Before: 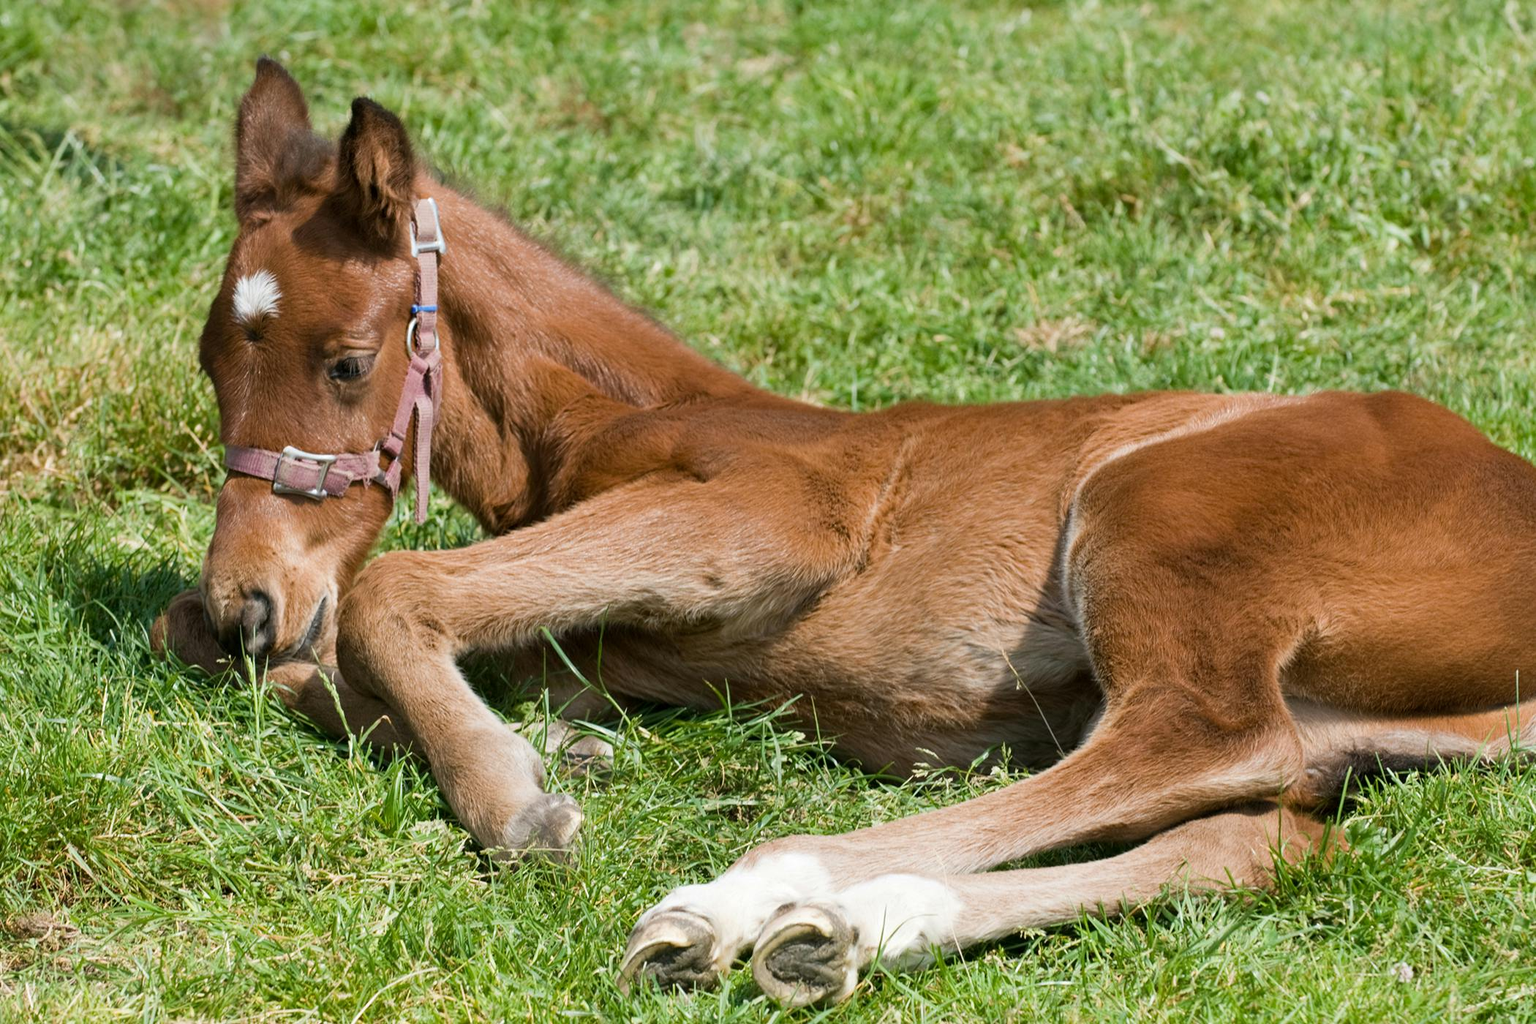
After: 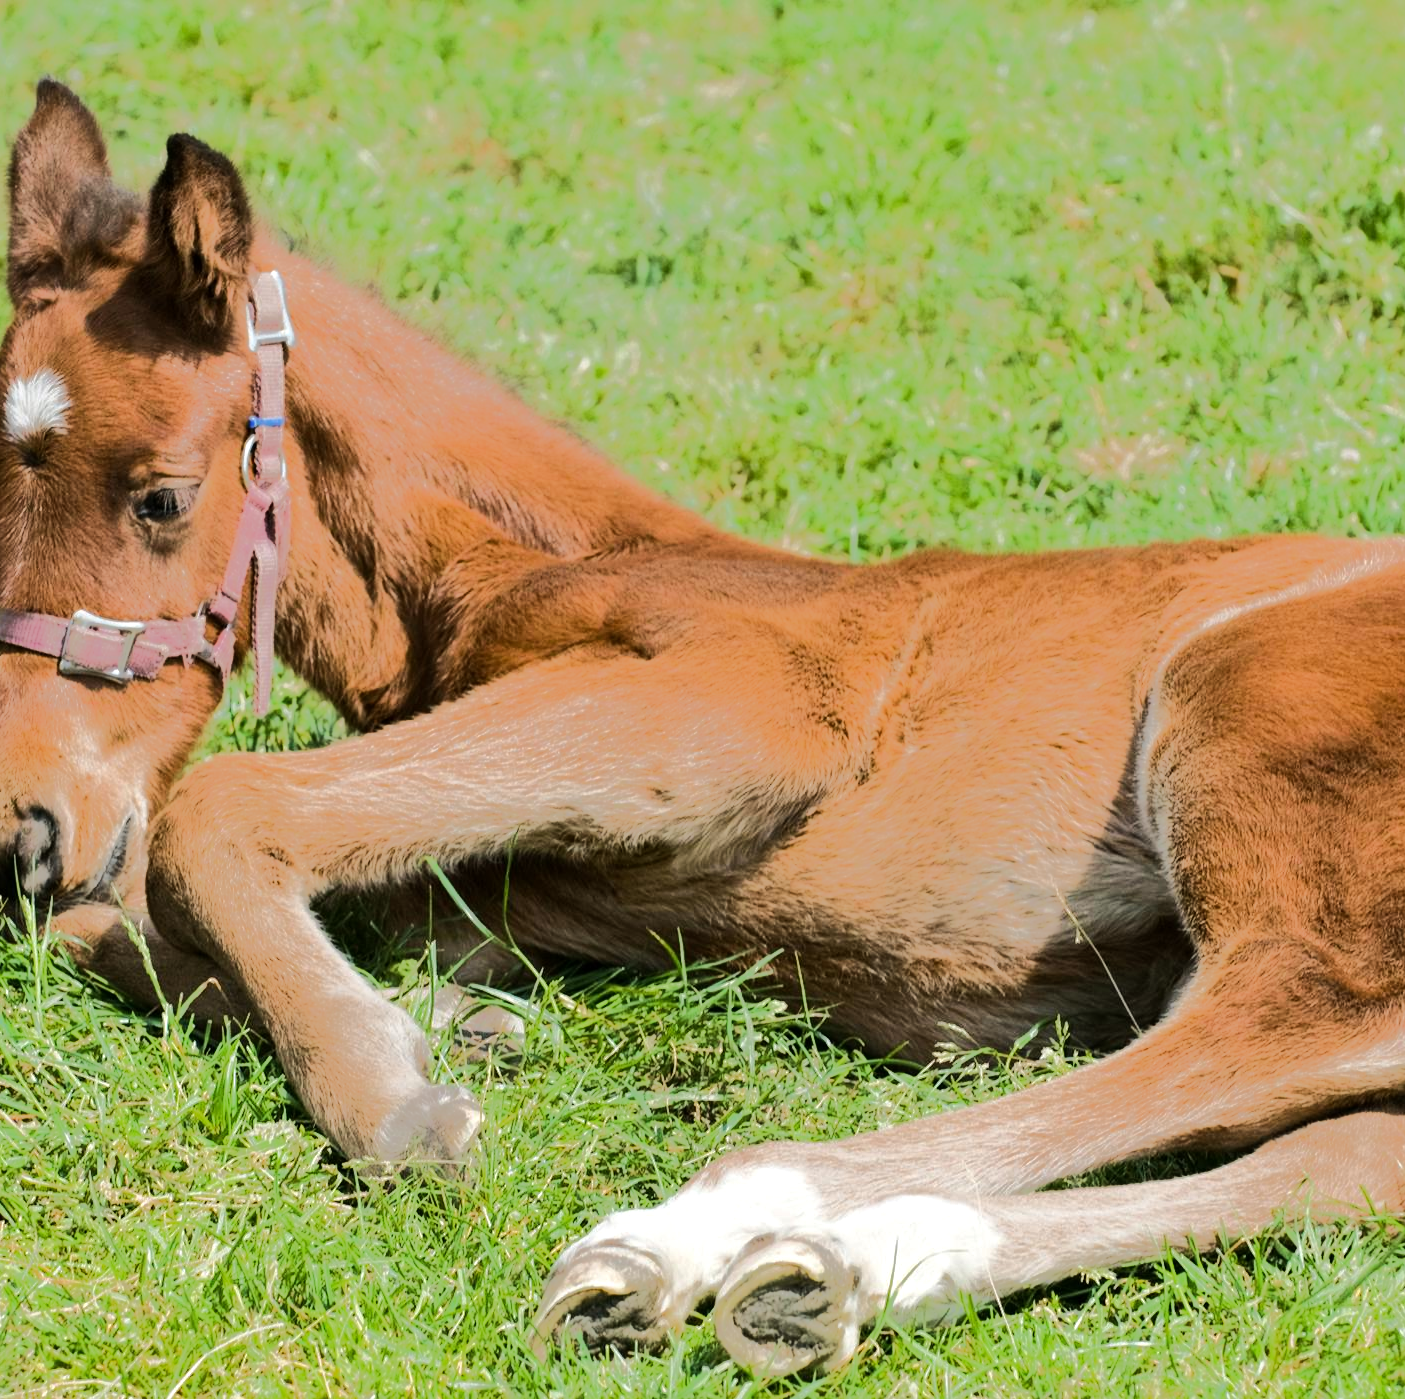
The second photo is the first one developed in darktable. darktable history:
crop and rotate: left 14.986%, right 18.063%
tone equalizer: -8 EV -0.539 EV, -7 EV -0.333 EV, -6 EV -0.049 EV, -5 EV 0.431 EV, -4 EV 0.98 EV, -3 EV 0.794 EV, -2 EV -0.005 EV, -1 EV 0.141 EV, +0 EV -0.033 EV, edges refinement/feathering 500, mask exposure compensation -1.57 EV, preserve details no
